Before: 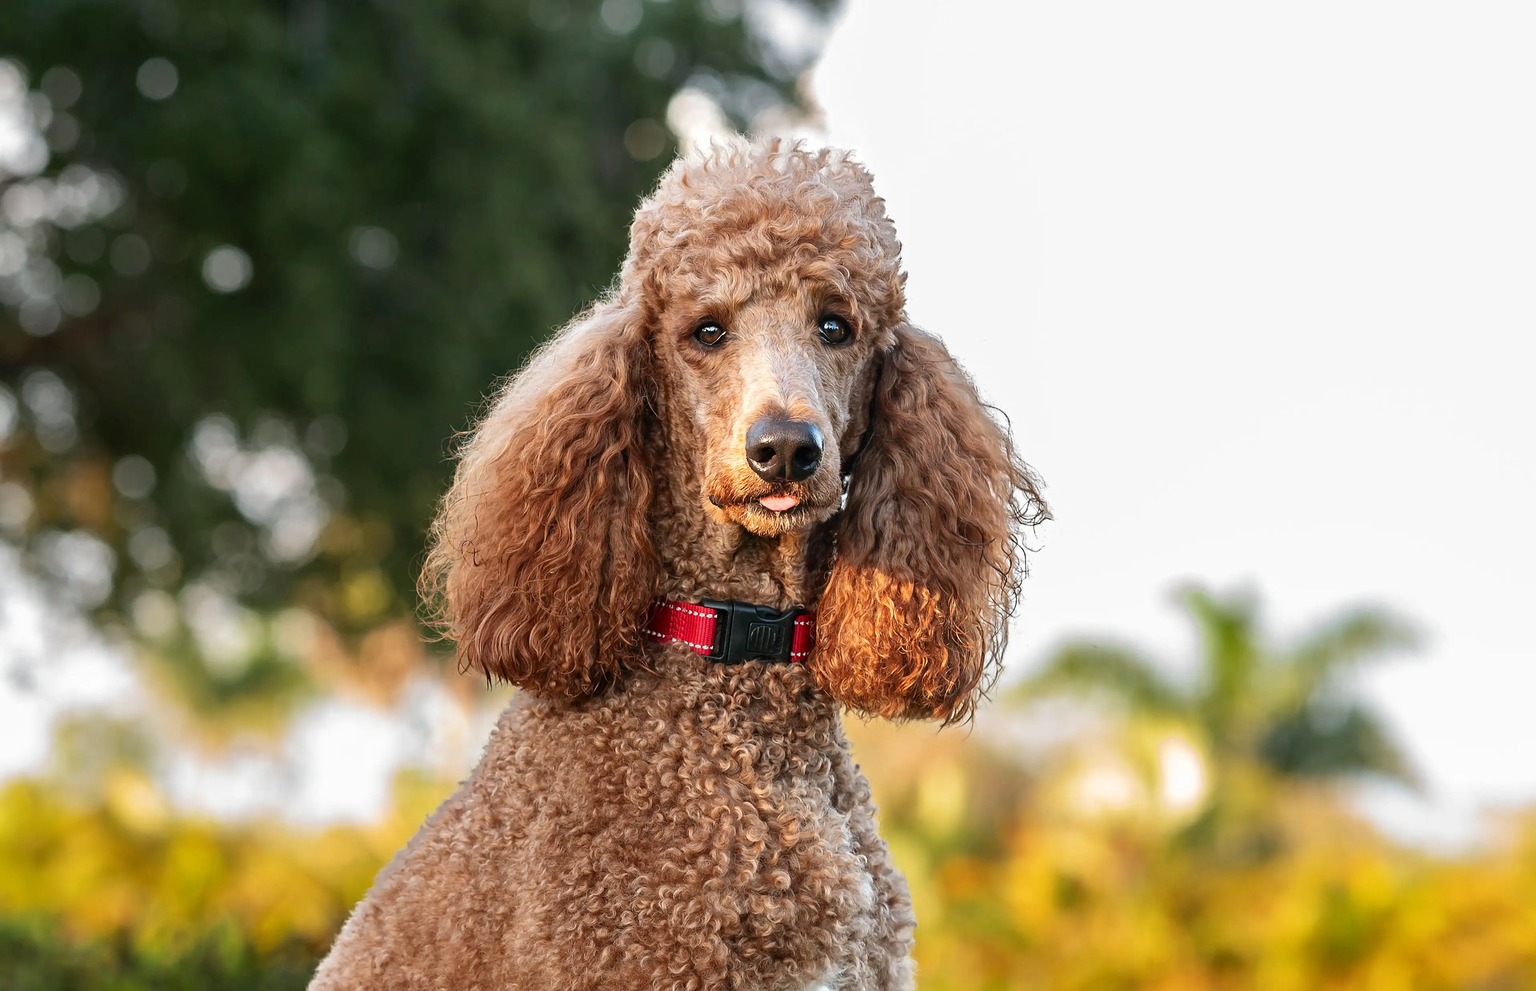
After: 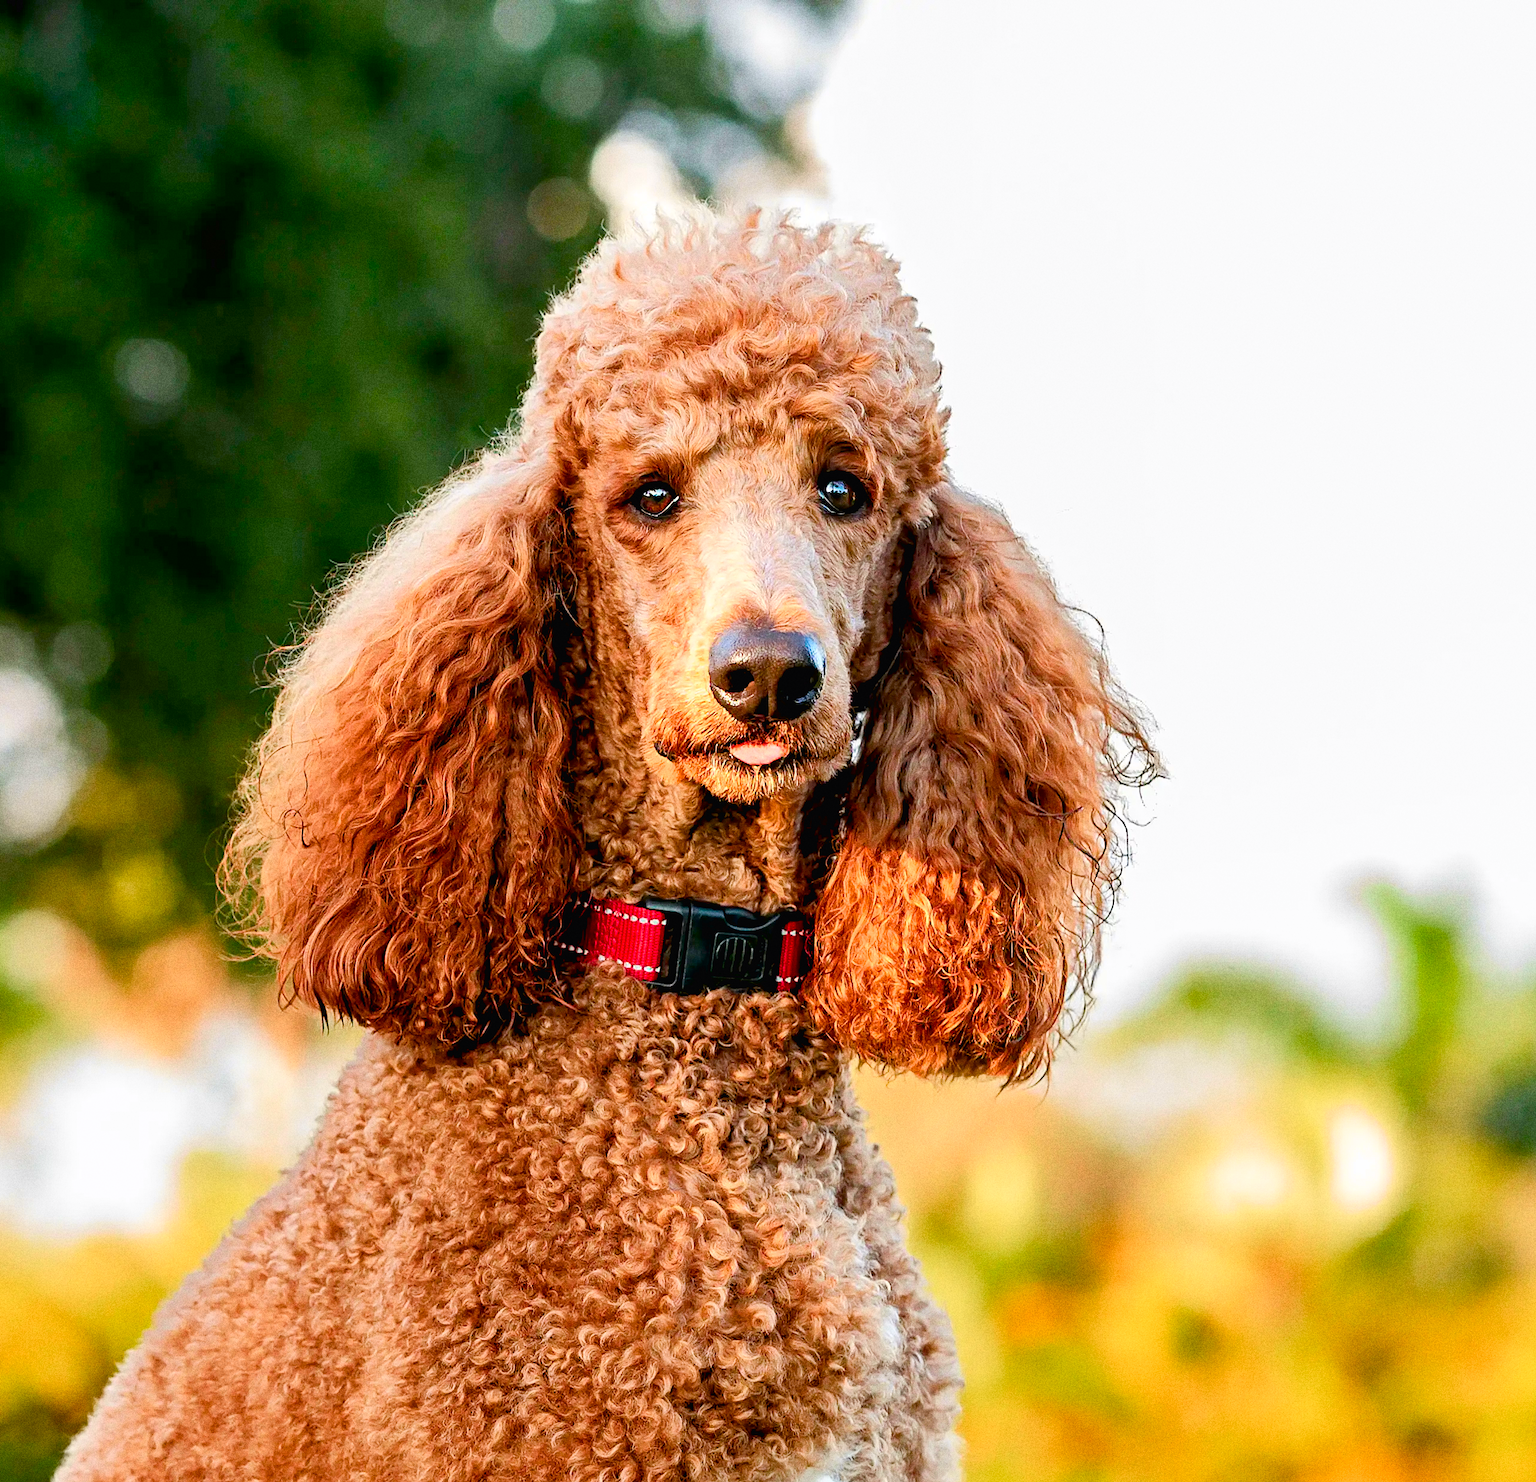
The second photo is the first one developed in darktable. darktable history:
tone curve: curves: ch0 [(0, 0.013) (0.054, 0.018) (0.205, 0.191) (0.289, 0.292) (0.39, 0.424) (0.493, 0.551) (0.666, 0.743) (0.795, 0.841) (1, 0.998)]; ch1 [(0, 0) (0.385, 0.343) (0.439, 0.415) (0.494, 0.495) (0.501, 0.501) (0.51, 0.509) (0.54, 0.552) (0.586, 0.614) (0.66, 0.706) (0.783, 0.804) (1, 1)]; ch2 [(0, 0) (0.32, 0.281) (0.403, 0.399) (0.441, 0.428) (0.47, 0.469) (0.498, 0.496) (0.524, 0.538) (0.566, 0.579) (0.633, 0.665) (0.7, 0.711) (1, 1)], color space Lab, independent channels, preserve colors none
color balance rgb: global offset › luminance -0.5%, perceptual saturation grading › highlights -17.77%, perceptual saturation grading › mid-tones 33.1%, perceptual saturation grading › shadows 50.52%, perceptual brilliance grading › highlights 10.8%, perceptual brilliance grading › shadows -10.8%, global vibrance 24.22%, contrast -25%
crop and rotate: left 17.732%, right 15.423%
rgb levels: levels [[0.01, 0.419, 0.839], [0, 0.5, 1], [0, 0.5, 1]]
grain: coarseness 0.09 ISO, strength 40%
